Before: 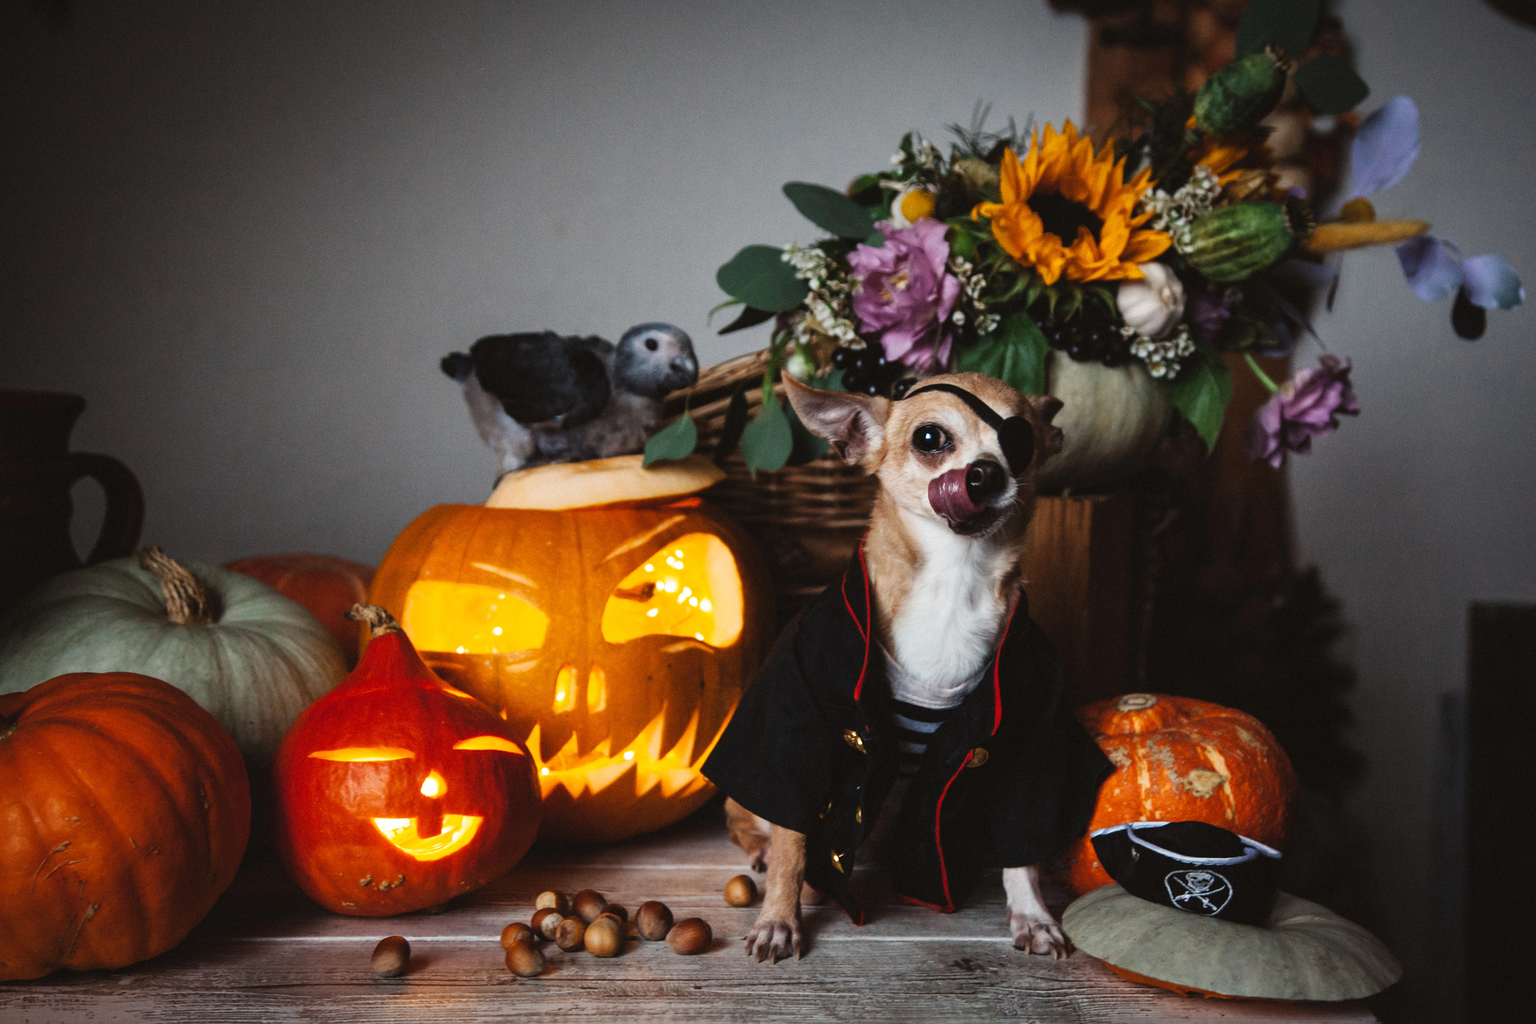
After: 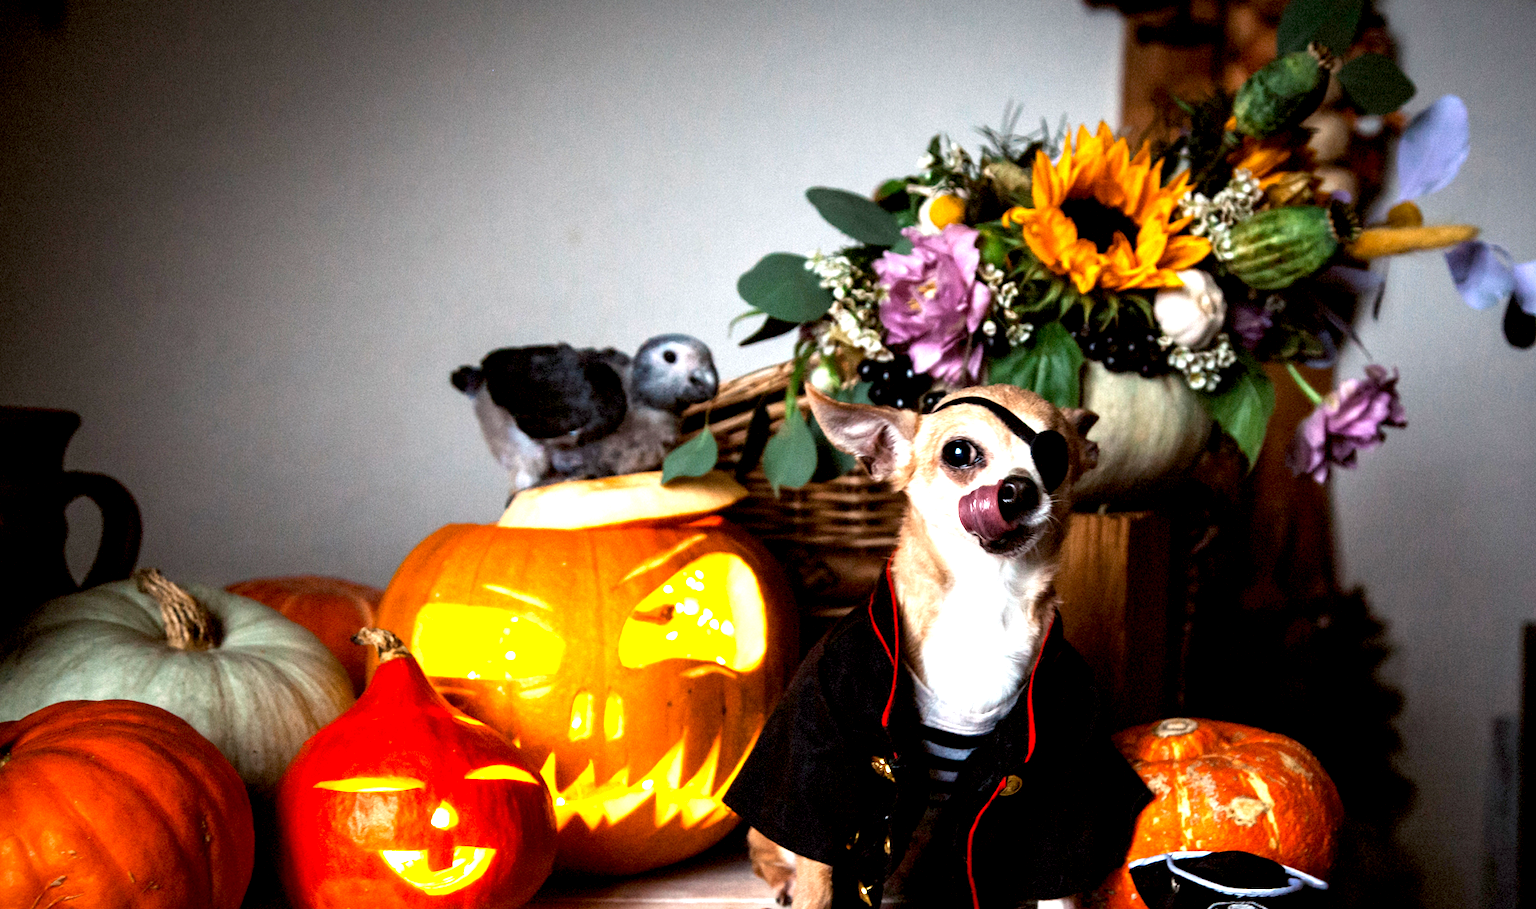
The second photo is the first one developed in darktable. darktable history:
exposure: black level correction 0.009, exposure 1.425 EV, compensate highlight preservation false
crop and rotate: angle 0.2°, left 0.275%, right 3.127%, bottom 14.18%
